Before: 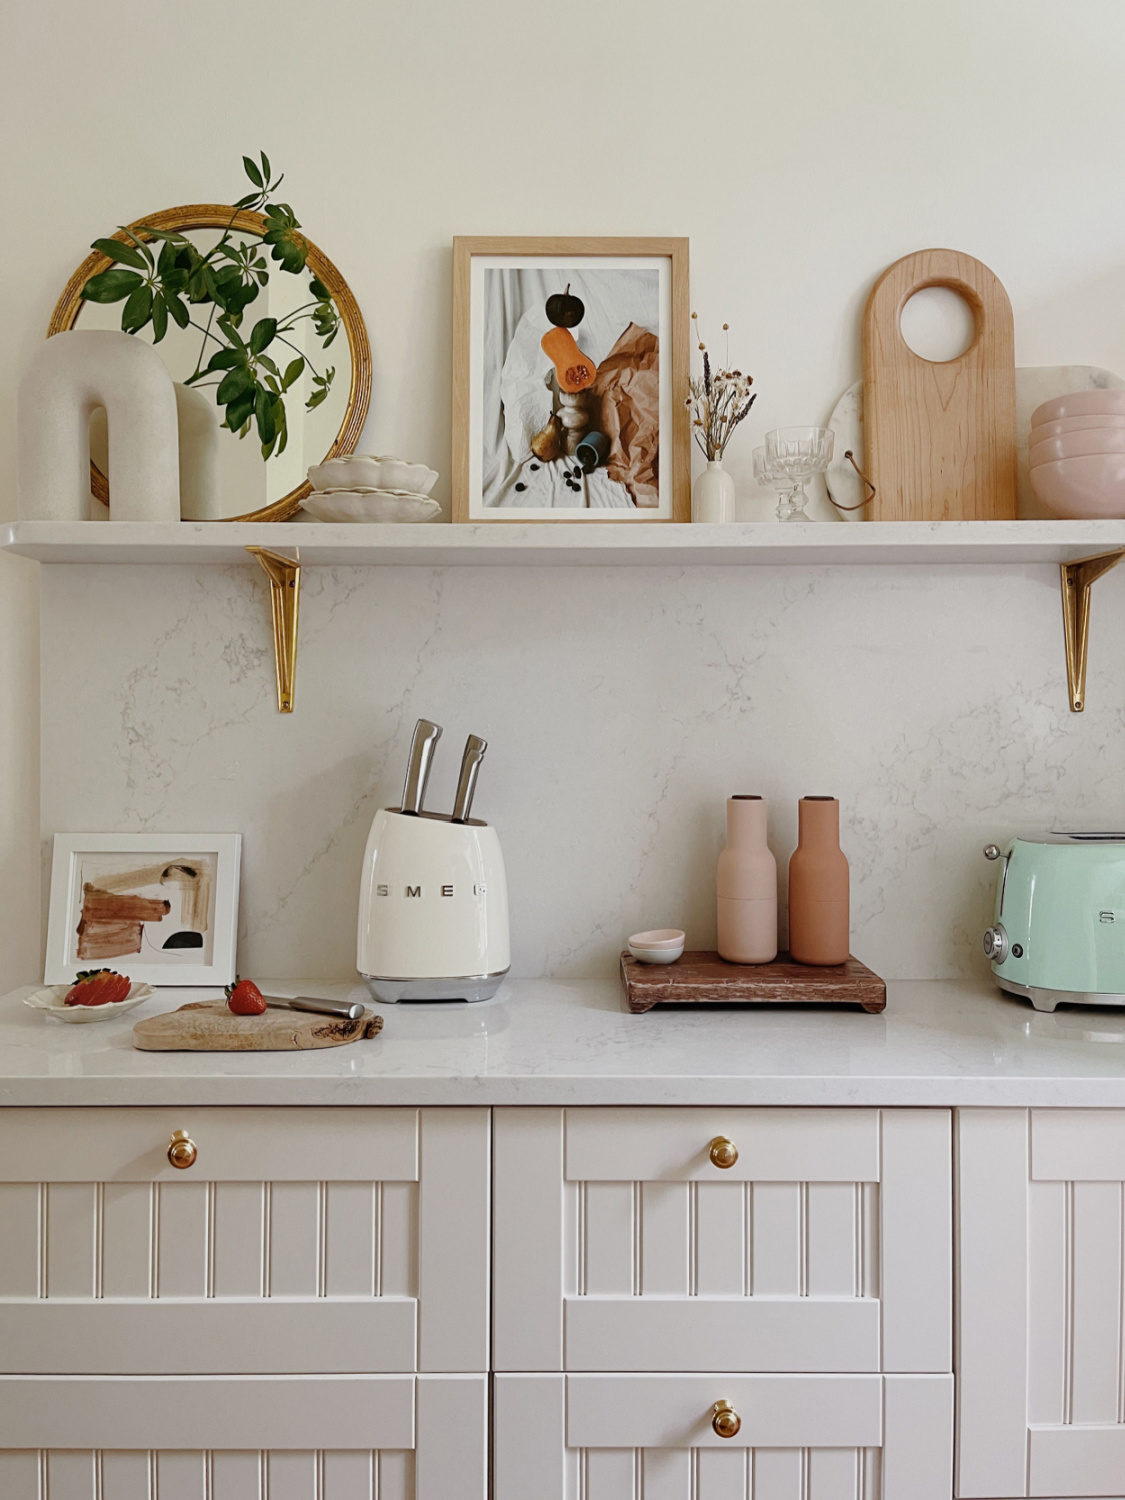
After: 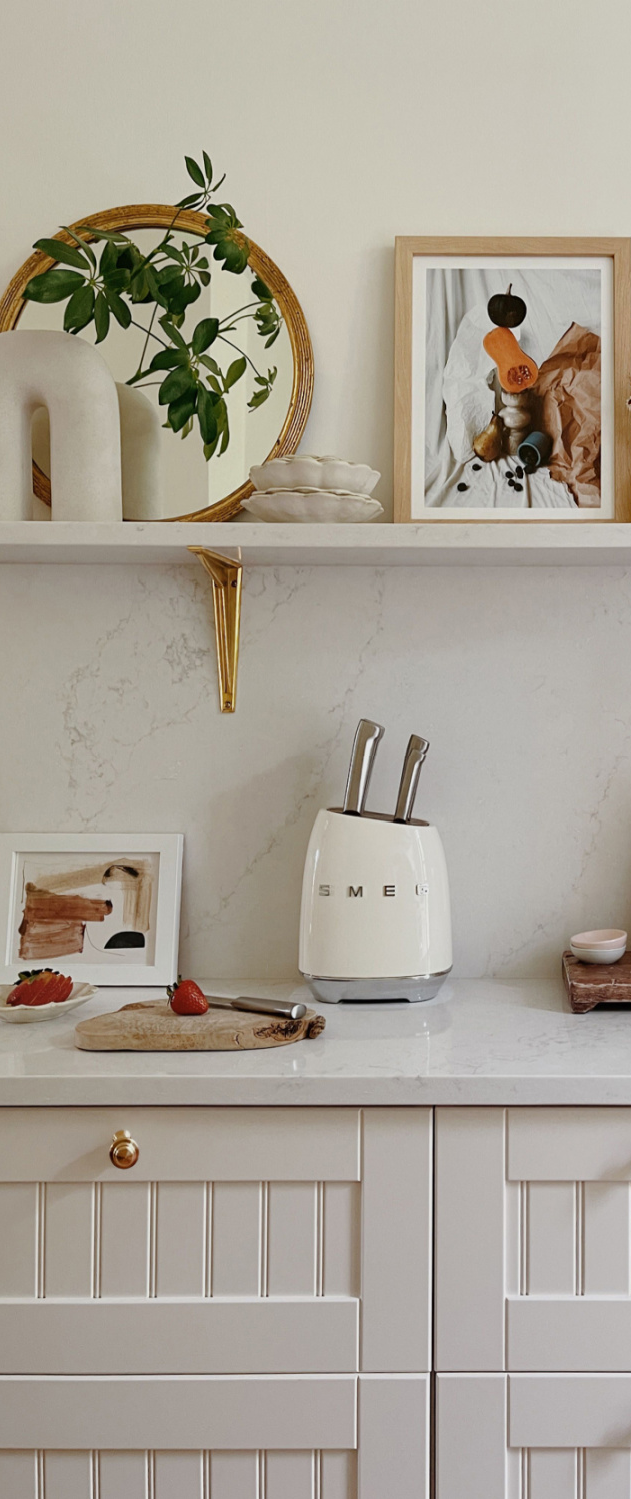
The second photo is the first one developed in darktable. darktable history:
crop: left 5.206%, right 38.684%
